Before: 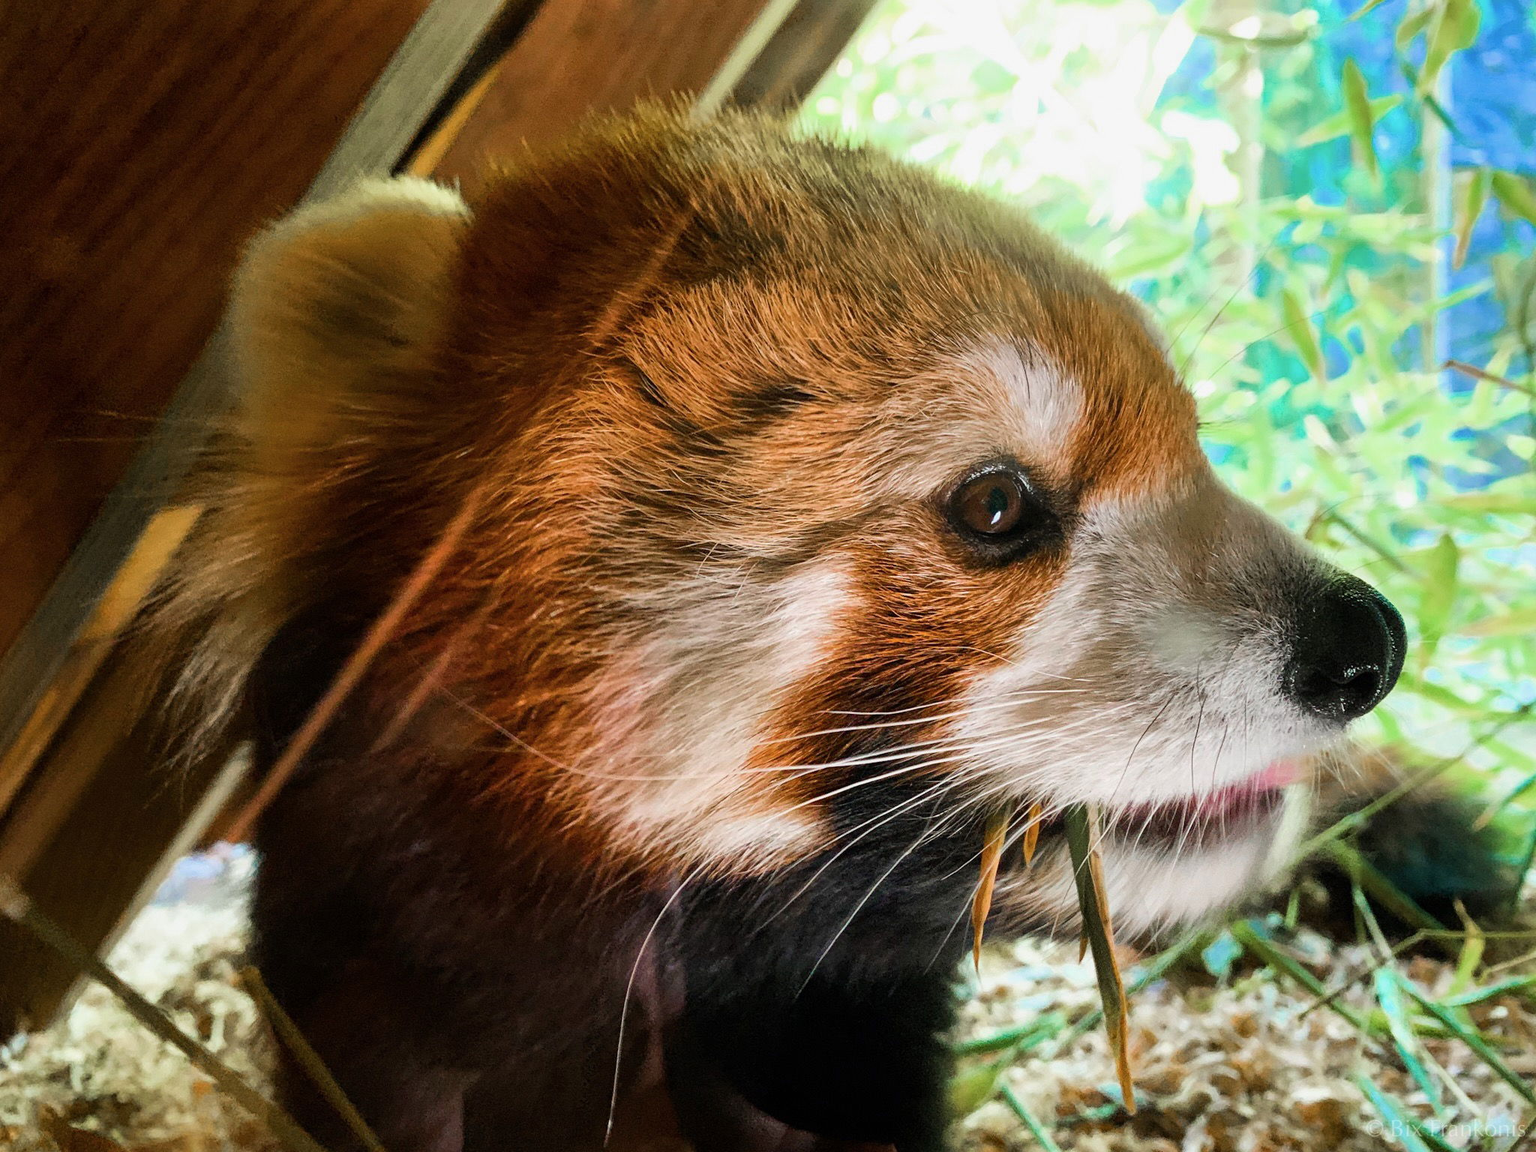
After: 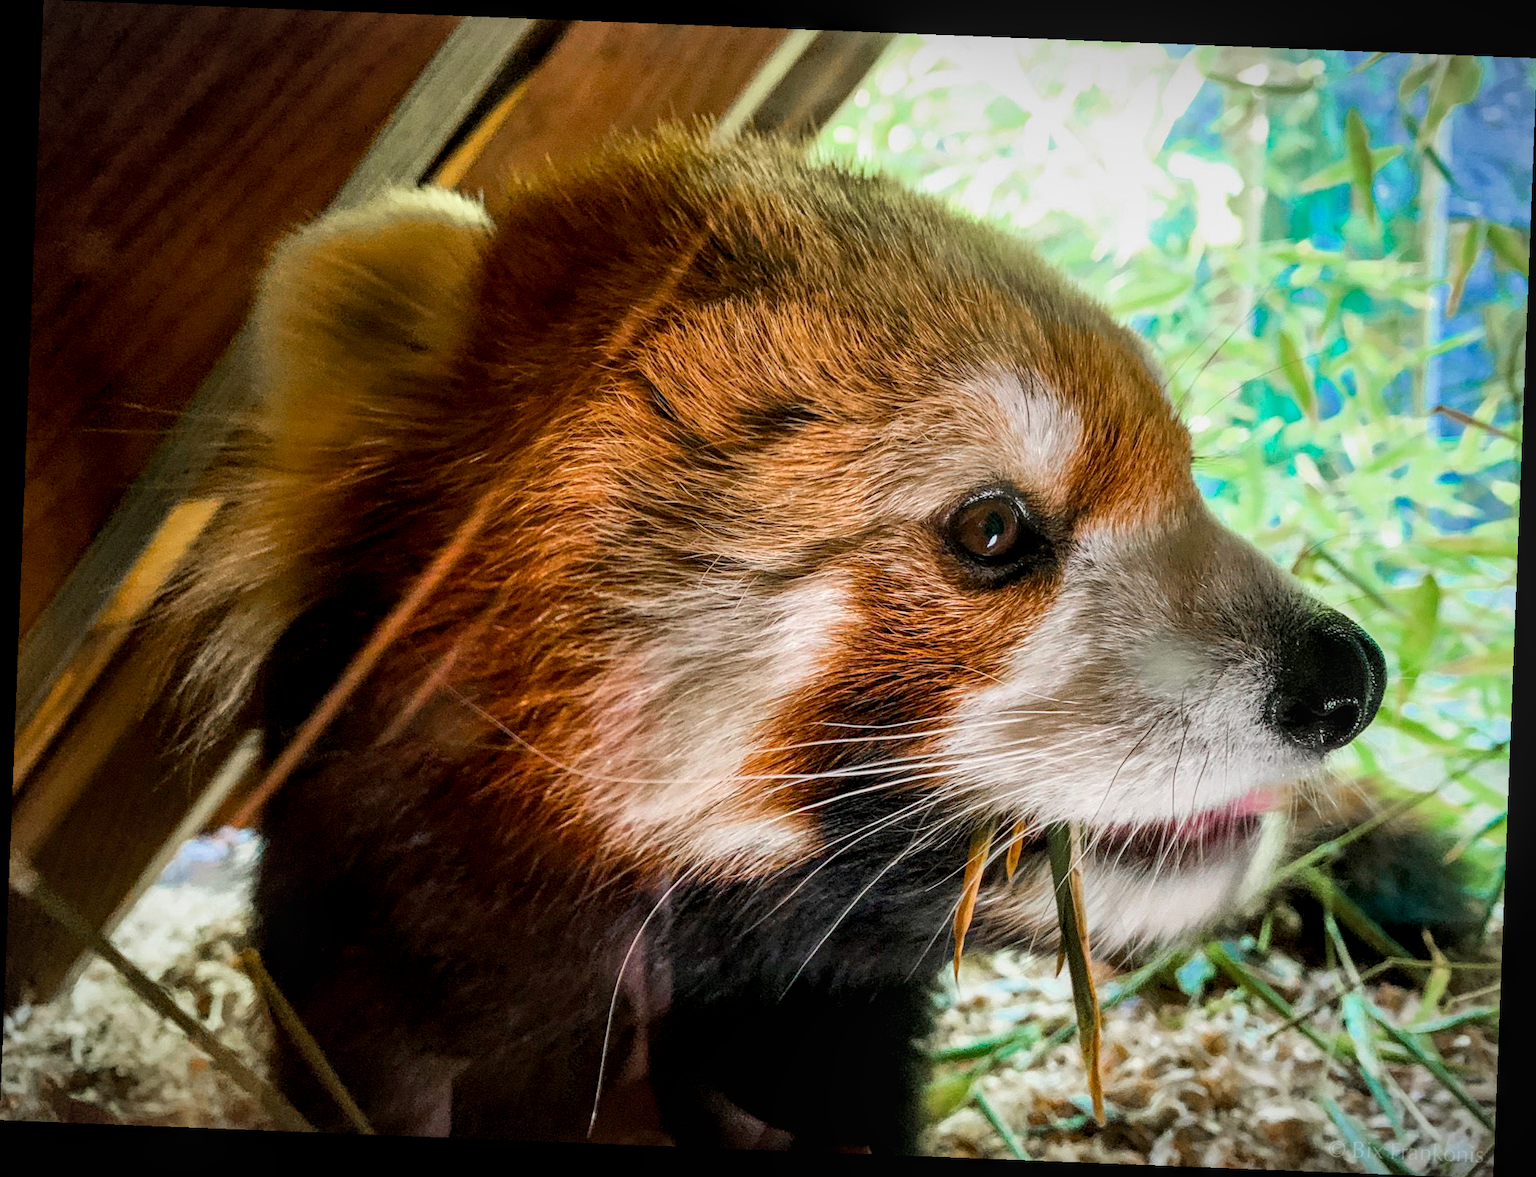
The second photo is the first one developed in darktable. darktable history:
vignetting: fall-off start 99.82%, width/height ratio 1.321, unbound false
crop and rotate: angle -2.25°
local contrast: on, module defaults
